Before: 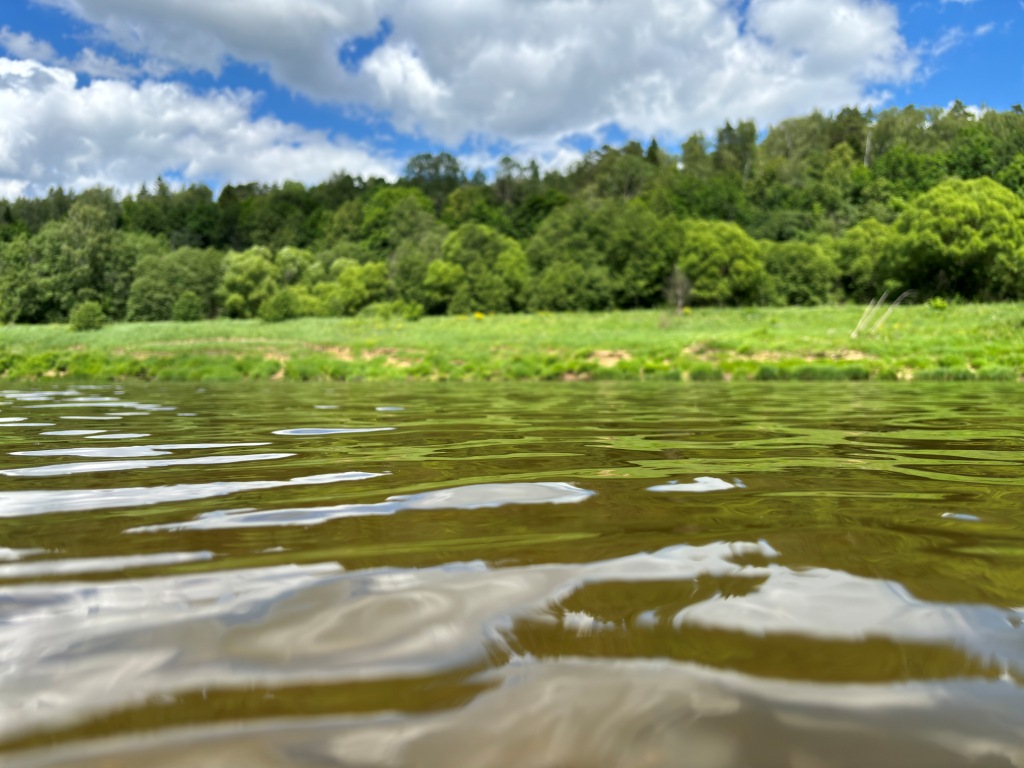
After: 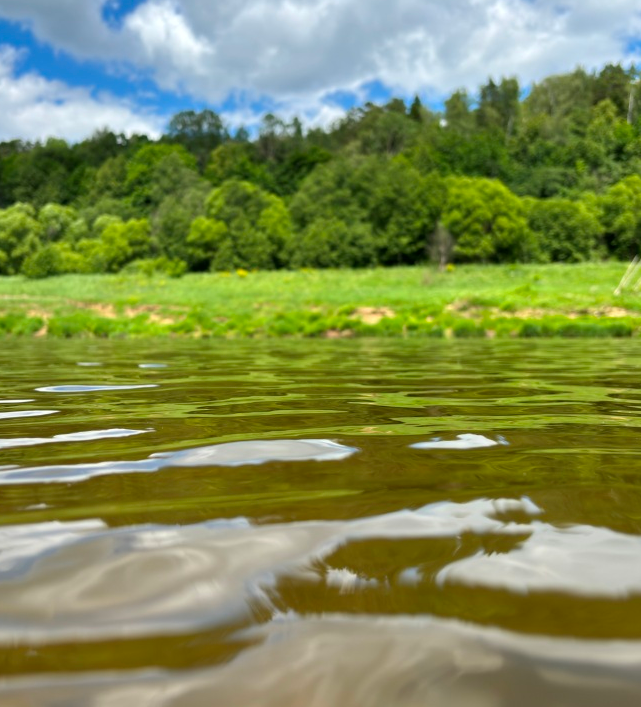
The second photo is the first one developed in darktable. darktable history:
crop and rotate: left 23.238%, top 5.64%, right 14.161%, bottom 2.291%
